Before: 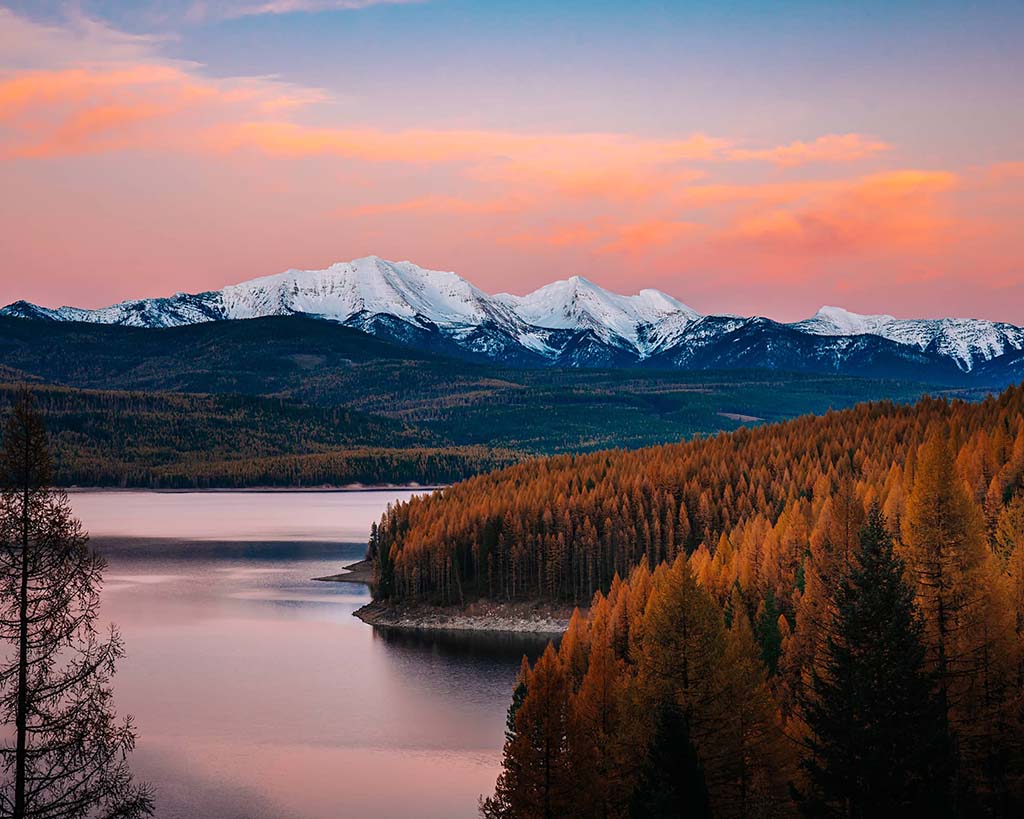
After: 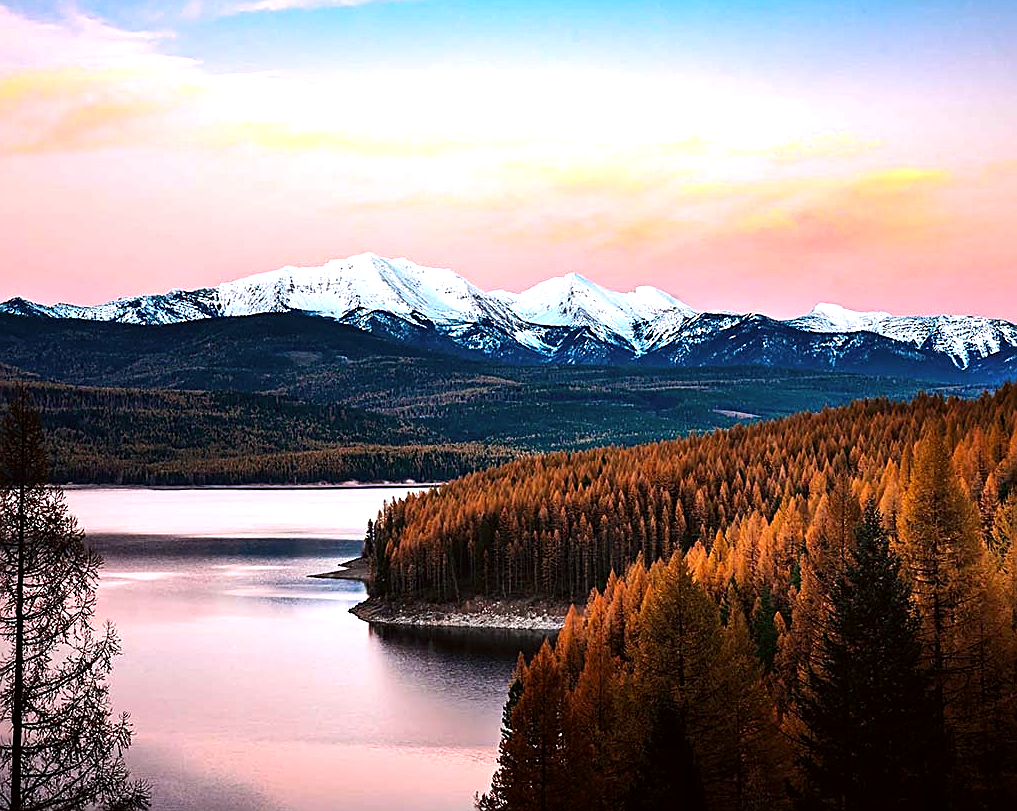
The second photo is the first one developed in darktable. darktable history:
exposure: black level correction 0.001, exposure 0.5 EV, compensate exposure bias true, compensate highlight preservation false
white balance: red 0.988, blue 1.017
crop: left 0.434%, top 0.485%, right 0.244%, bottom 0.386%
sharpen: on, module defaults
color correction: highlights a* -2.73, highlights b* -2.09, shadows a* 2.41, shadows b* 2.73
tone equalizer: -8 EV -0.75 EV, -7 EV -0.7 EV, -6 EV -0.6 EV, -5 EV -0.4 EV, -3 EV 0.4 EV, -2 EV 0.6 EV, -1 EV 0.7 EV, +0 EV 0.75 EV, edges refinement/feathering 500, mask exposure compensation -1.57 EV, preserve details no
